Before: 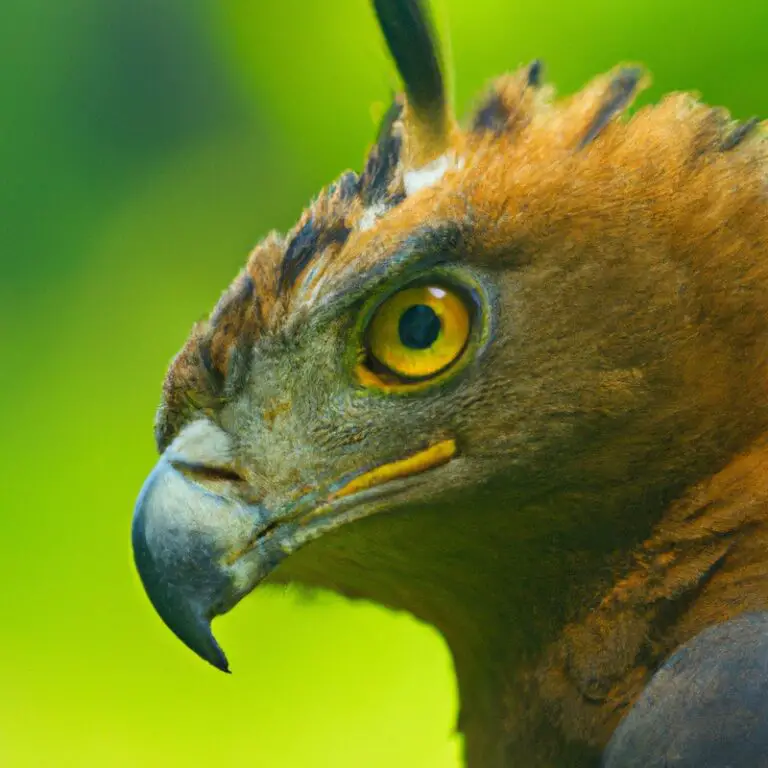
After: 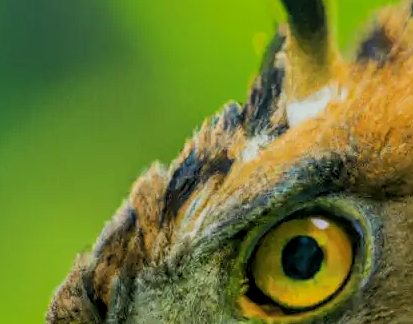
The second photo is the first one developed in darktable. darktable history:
crop: left 15.306%, top 9.065%, right 30.789%, bottom 48.638%
shadows and highlights: on, module defaults
filmic rgb: black relative exposure -5 EV, hardness 2.88, contrast 1.3, highlights saturation mix -10%
sharpen: amount 0.2
local contrast: on, module defaults
